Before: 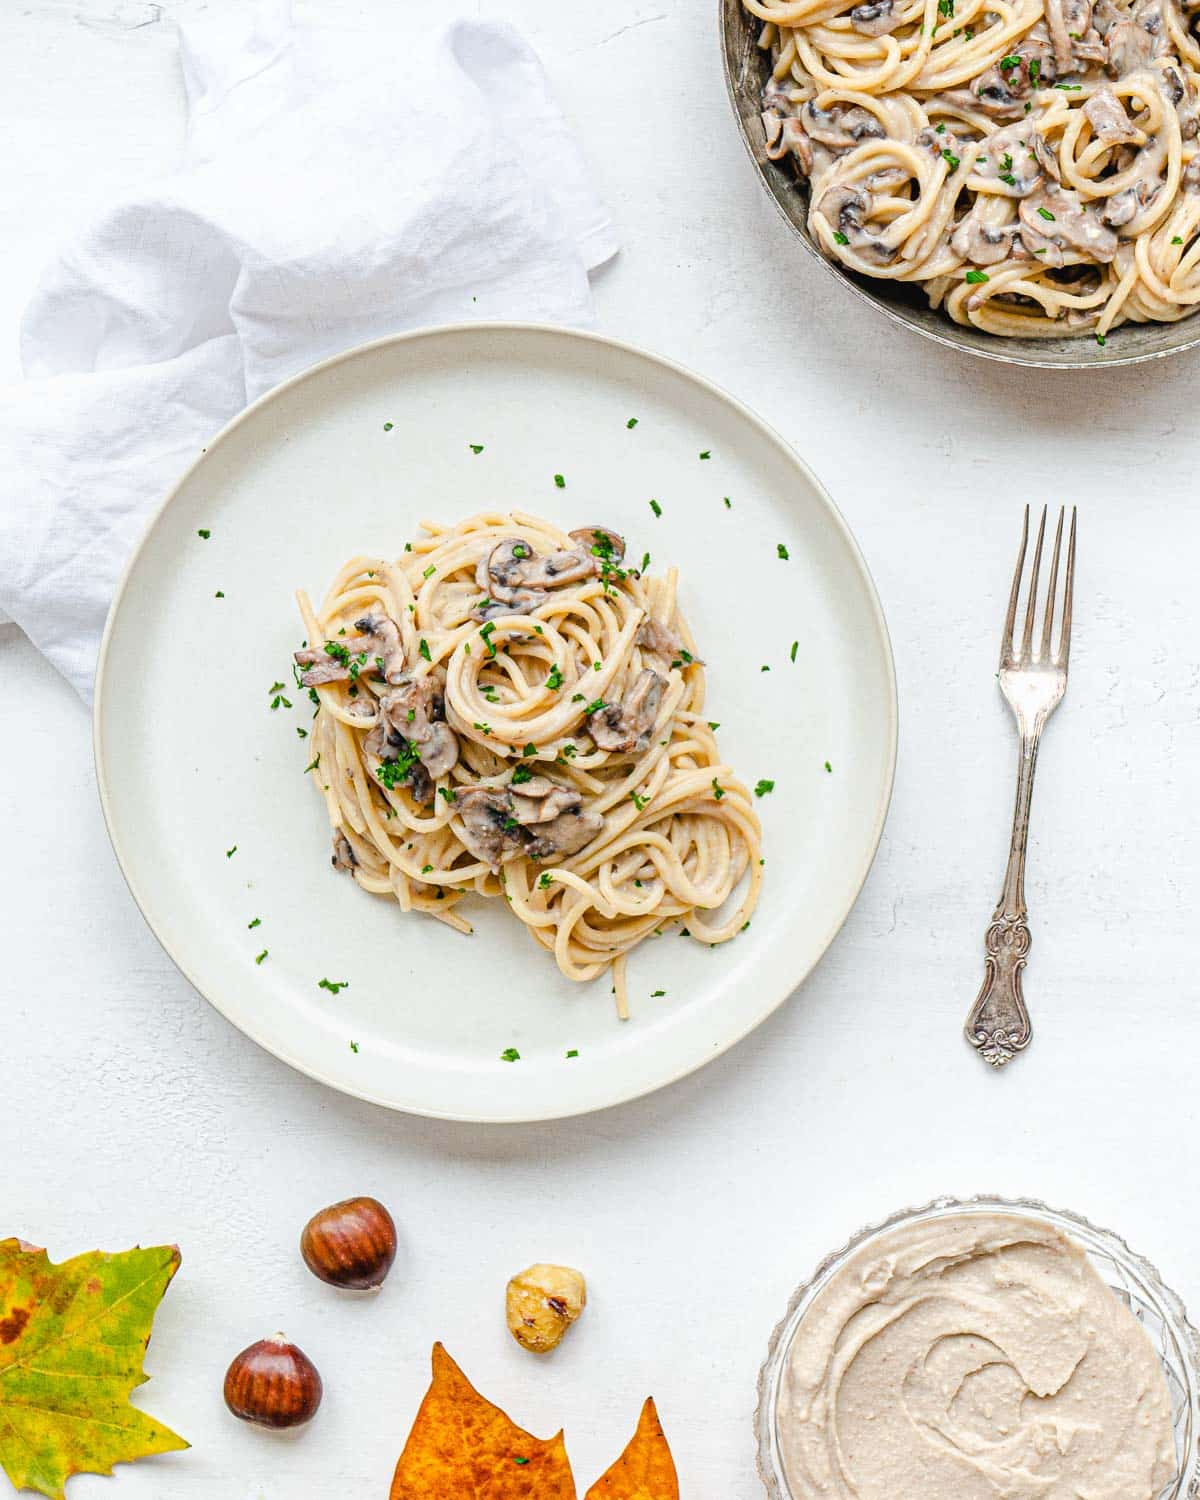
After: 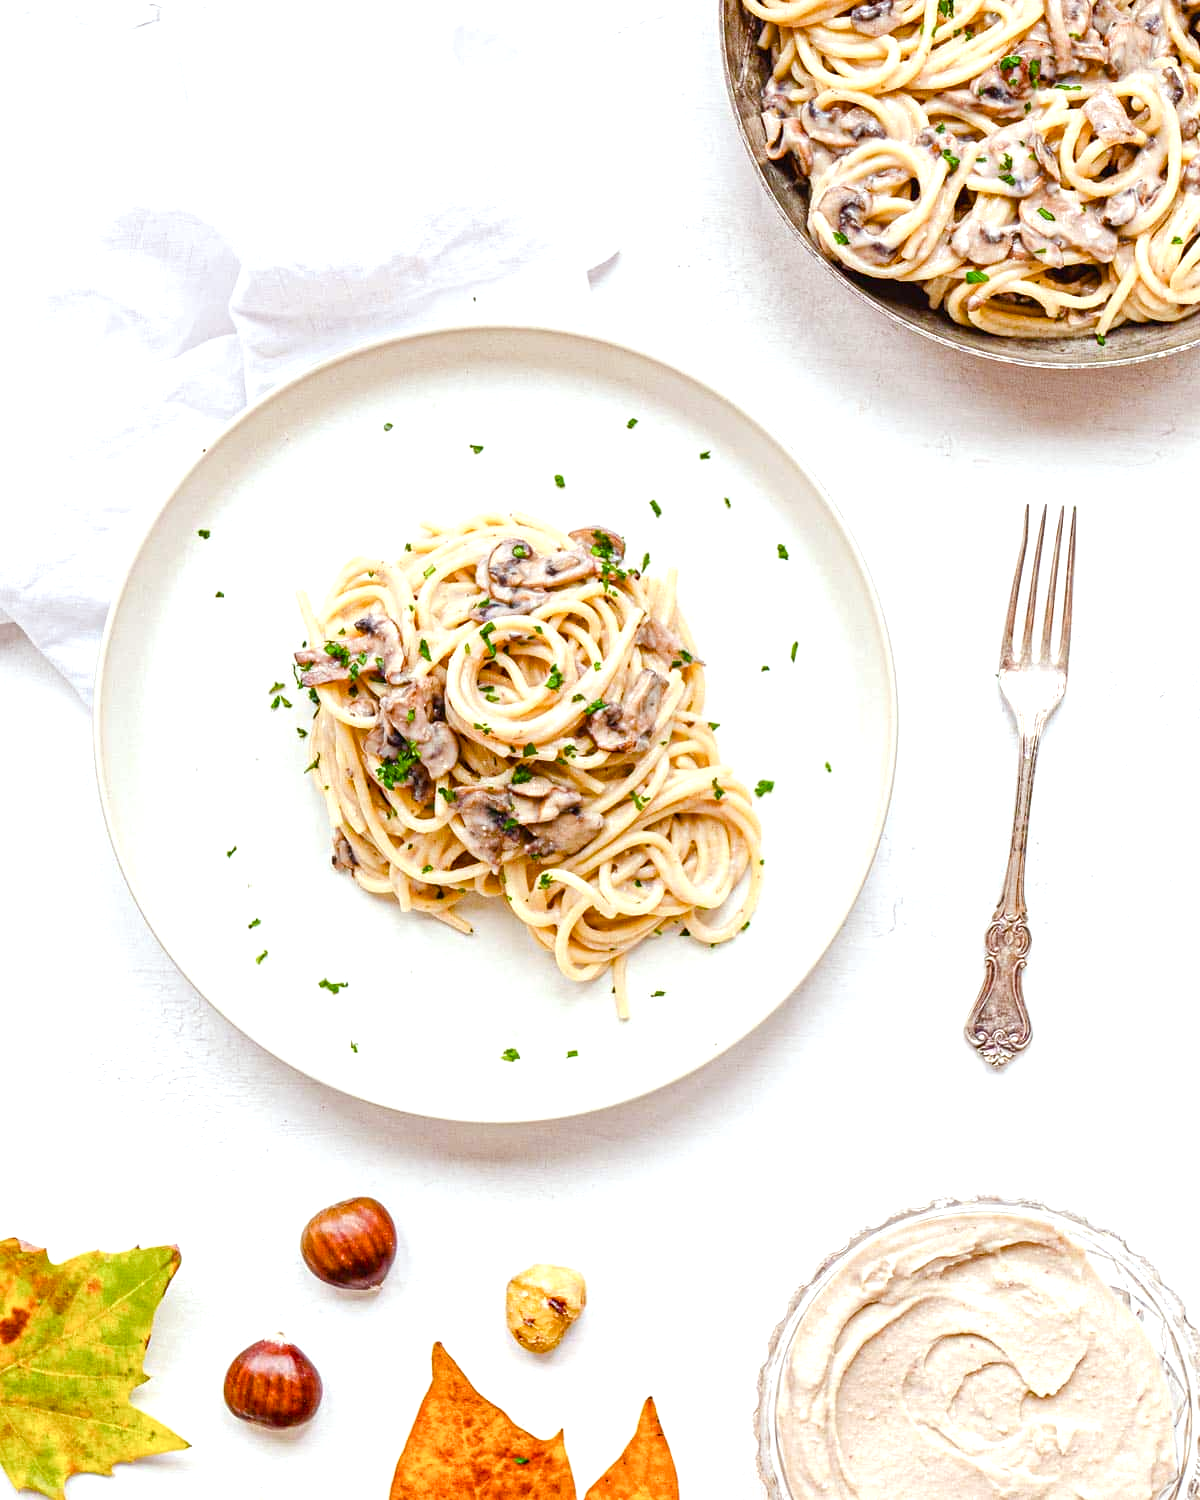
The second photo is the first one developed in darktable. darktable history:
color balance rgb: perceptual saturation grading › global saturation 25%, perceptual saturation grading › highlights -50%, perceptual saturation grading › shadows 30%, perceptual brilliance grading › global brilliance 12%, global vibrance 20%
rgb levels: mode RGB, independent channels, levels [[0, 0.474, 1], [0, 0.5, 1], [0, 0.5, 1]]
